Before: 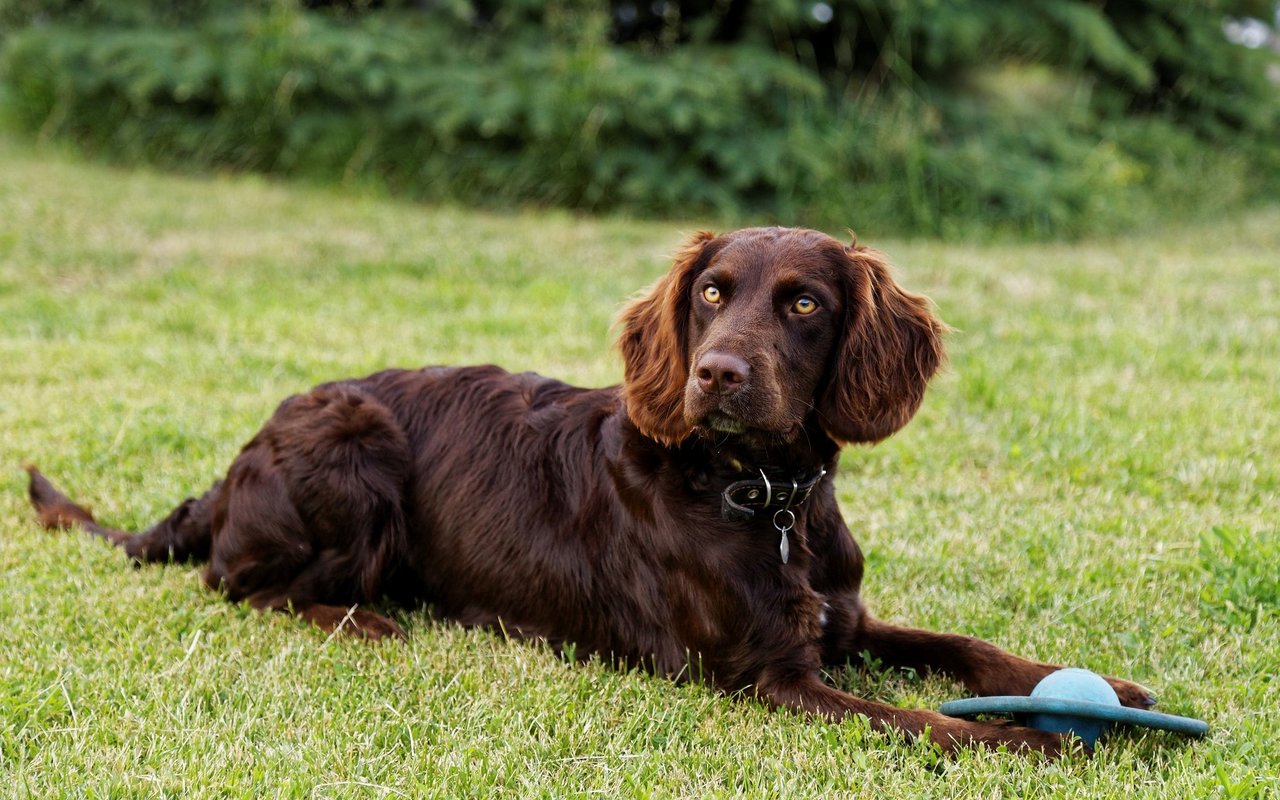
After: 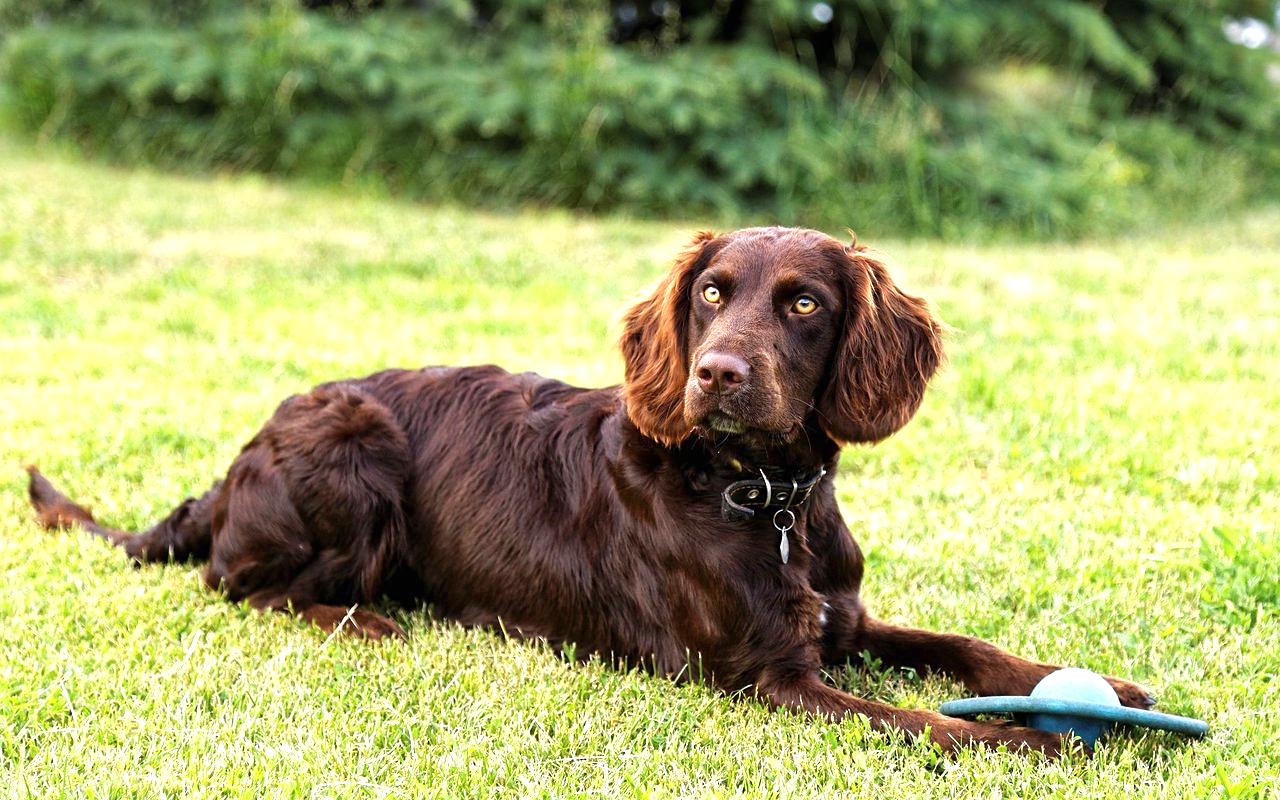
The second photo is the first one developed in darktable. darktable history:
sharpen: amount 0.2
rgb levels: preserve colors max RGB
exposure: black level correction 0, exposure 1 EV, compensate exposure bias true, compensate highlight preservation false
